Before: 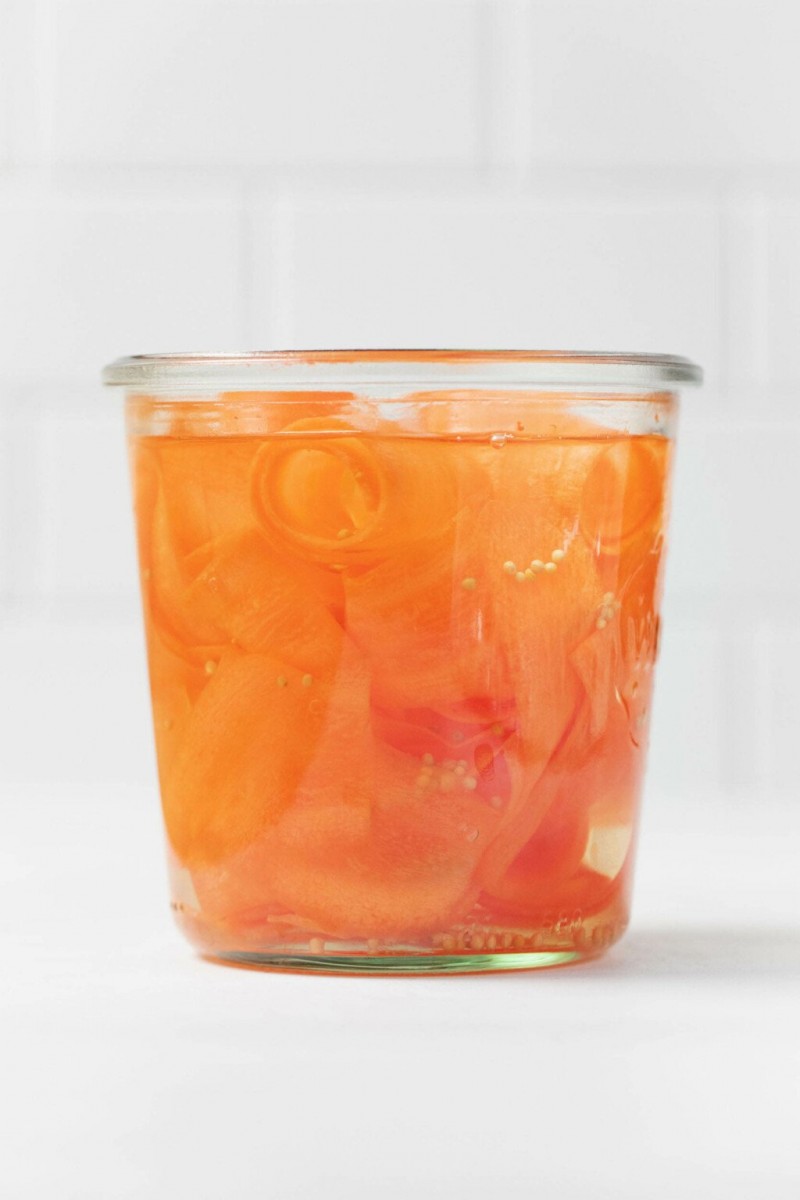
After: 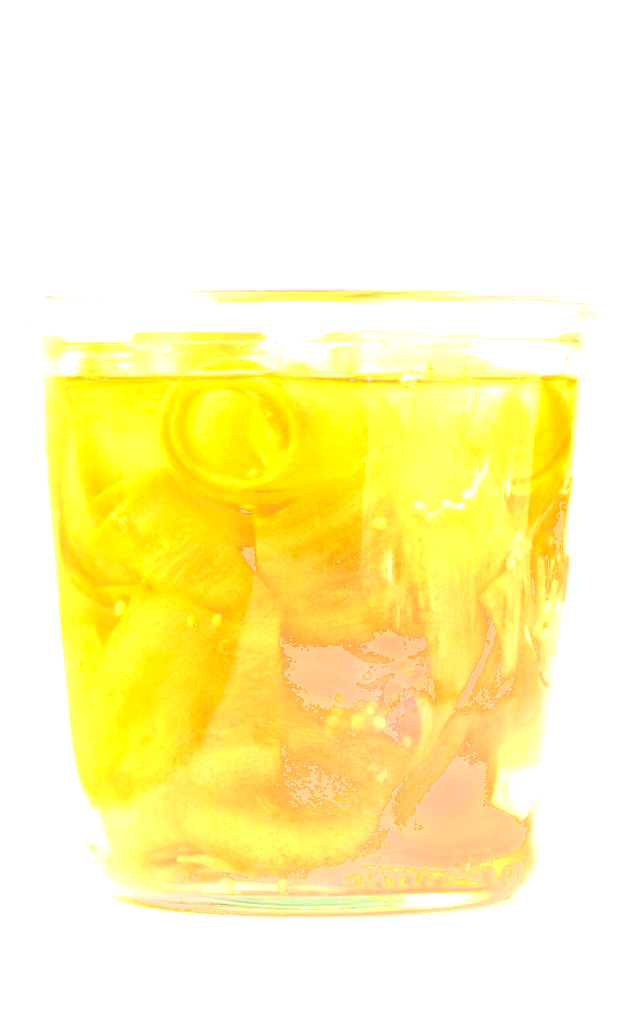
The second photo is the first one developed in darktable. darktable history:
local contrast: highlights 105%, shadows 102%, detail 119%, midtone range 0.2
velvia: on, module defaults
crop: left 11.366%, top 5.047%, right 9.591%, bottom 10.225%
exposure: black level correction 0.005, exposure 2.075 EV, compensate highlight preservation false
shadows and highlights: shadows 1.6, highlights 41.26
tone curve: curves: ch0 [(0, 0) (0.037, 0.011) (0.135, 0.093) (0.266, 0.281) (0.461, 0.555) (0.581, 0.716) (0.675, 0.793) (0.767, 0.849) (0.91, 0.924) (1, 0.979)]; ch1 [(0, 0) (0.292, 0.278) (0.431, 0.418) (0.493, 0.479) (0.506, 0.5) (0.532, 0.537) (0.562, 0.581) (0.641, 0.663) (0.754, 0.76) (1, 1)]; ch2 [(0, 0) (0.294, 0.3) (0.361, 0.372) (0.429, 0.445) (0.478, 0.486) (0.502, 0.498) (0.518, 0.522) (0.531, 0.549) (0.561, 0.59) (0.64, 0.655) (0.693, 0.706) (0.845, 0.833) (1, 0.951)], color space Lab, independent channels, preserve colors none
